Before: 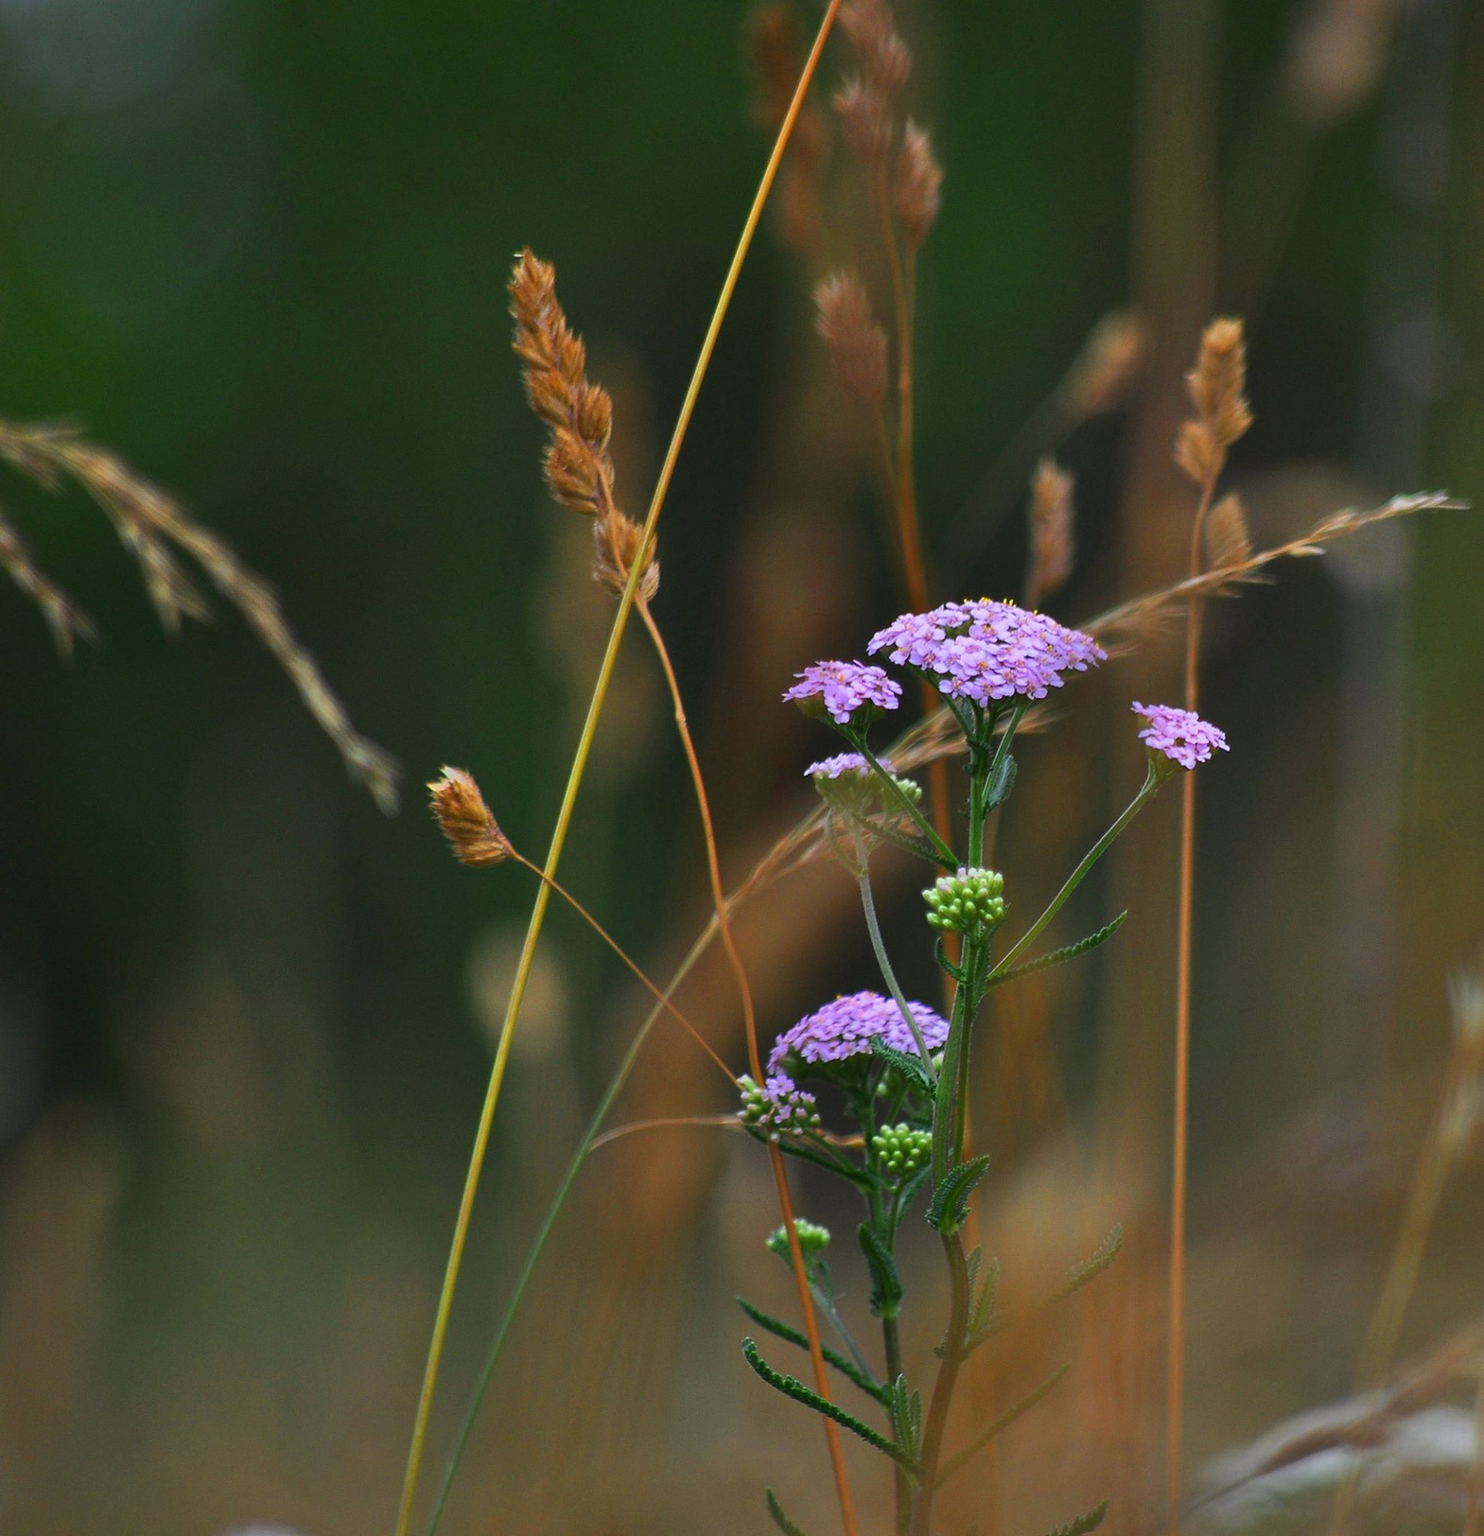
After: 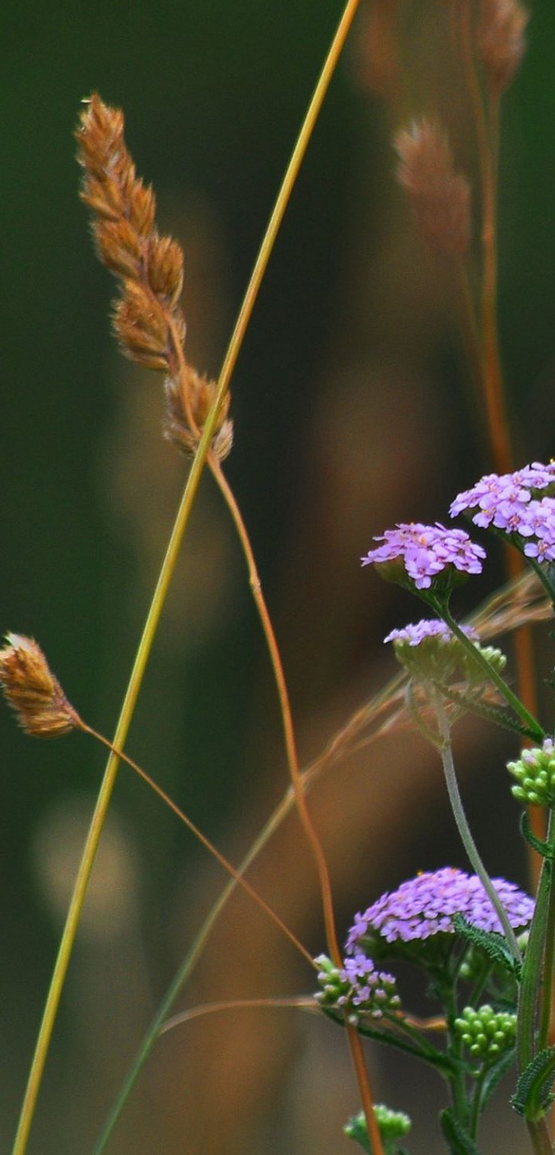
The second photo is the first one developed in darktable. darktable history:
crop and rotate: left 29.395%, top 10.324%, right 34.679%, bottom 17.455%
